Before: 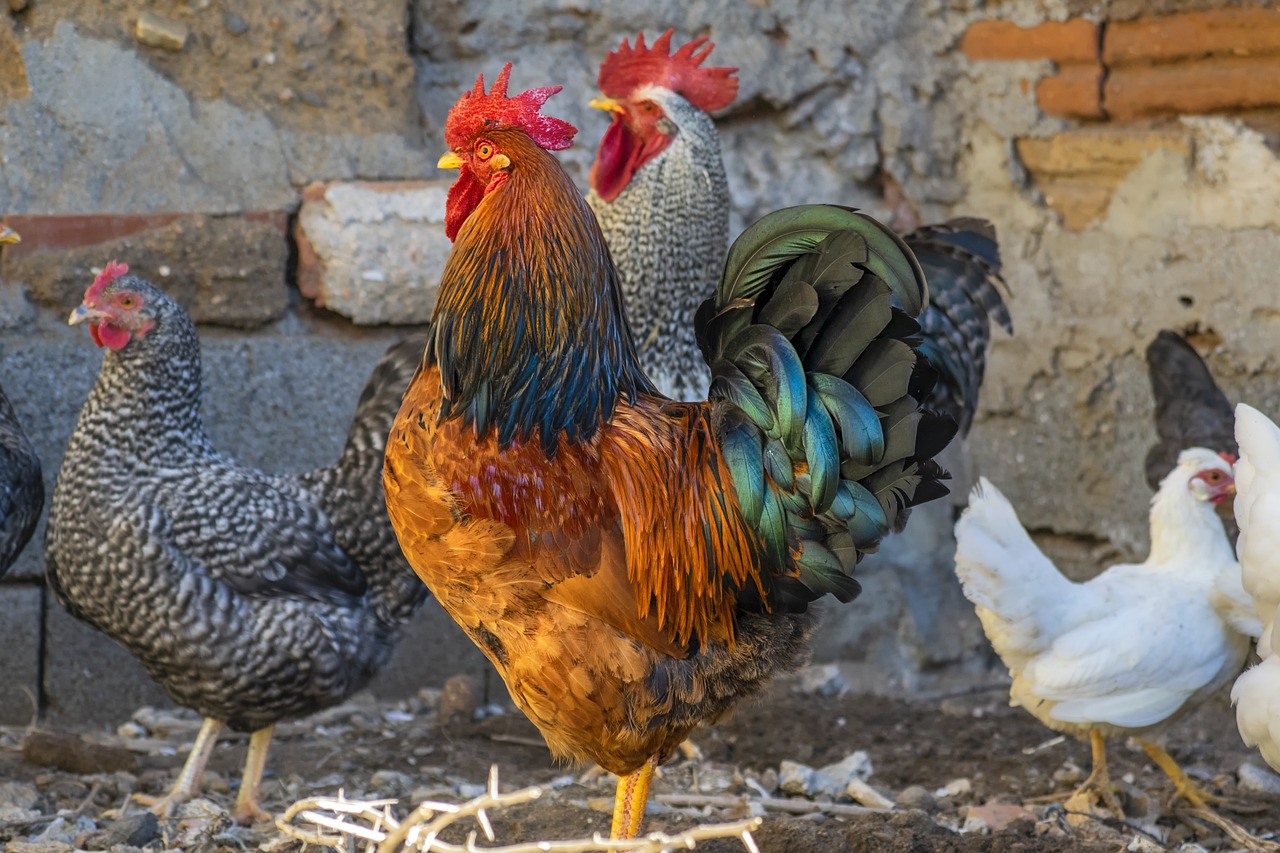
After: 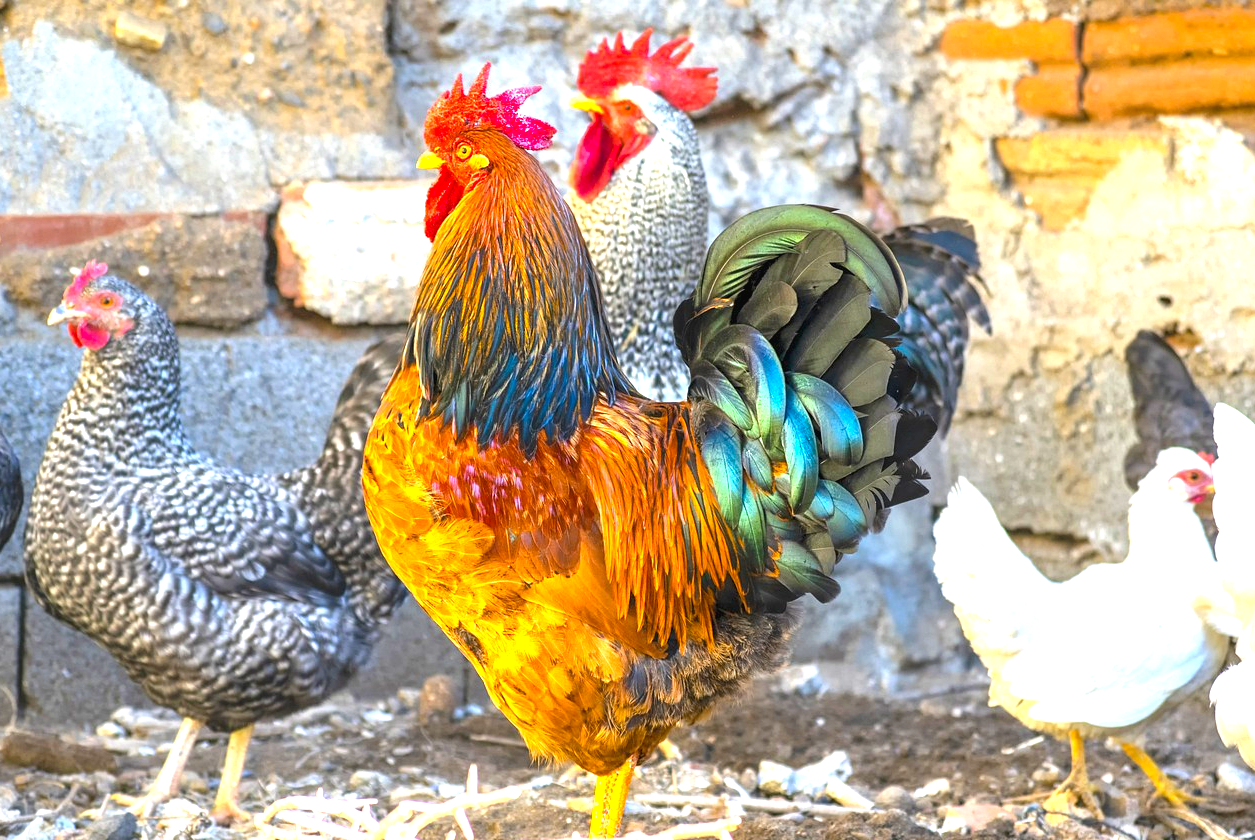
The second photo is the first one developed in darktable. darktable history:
color balance rgb: global offset › luminance 0.245%, global offset › hue 172.43°, perceptual saturation grading › global saturation 25.172%, global vibrance 9.968%
exposure: black level correction 0.001, exposure 1.729 EV, compensate highlight preservation false
crop: left 1.662%, right 0.278%, bottom 1.461%
